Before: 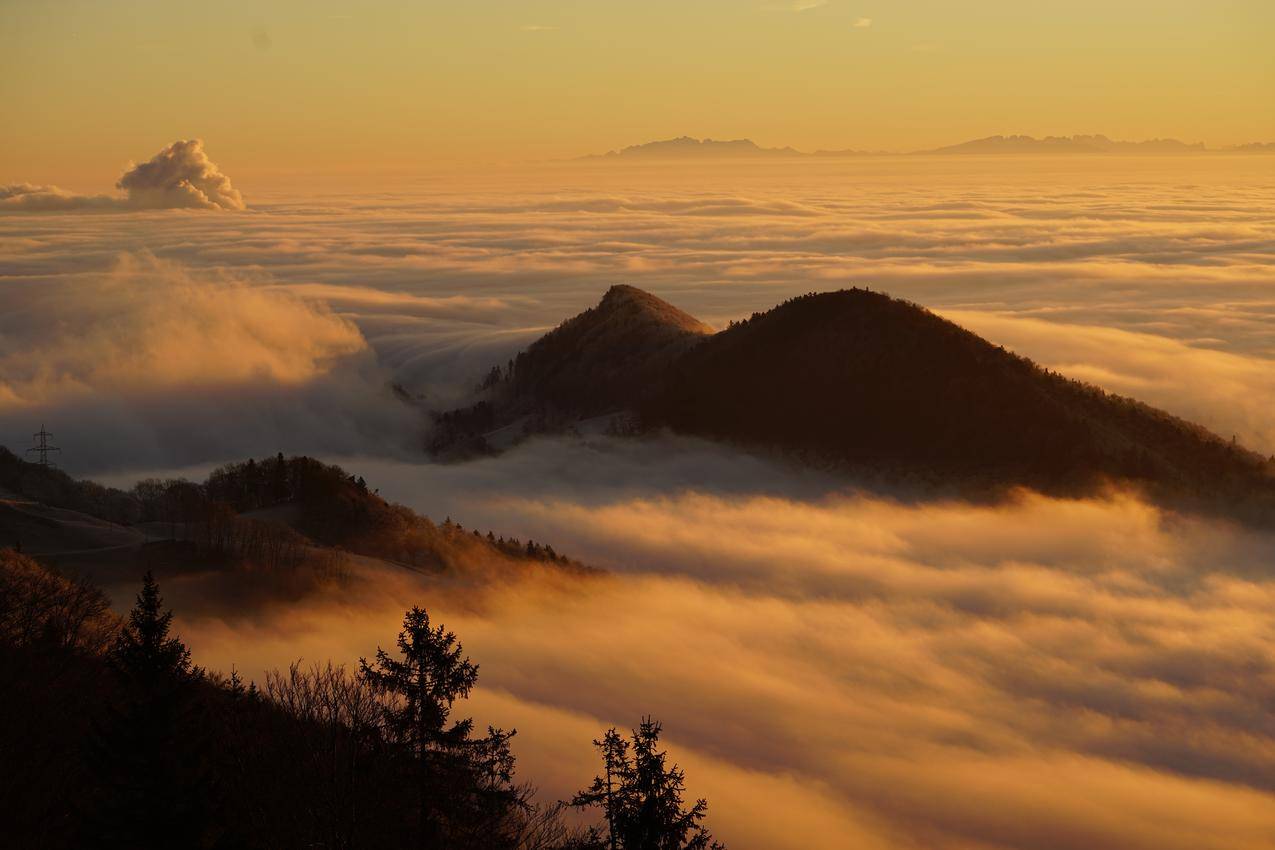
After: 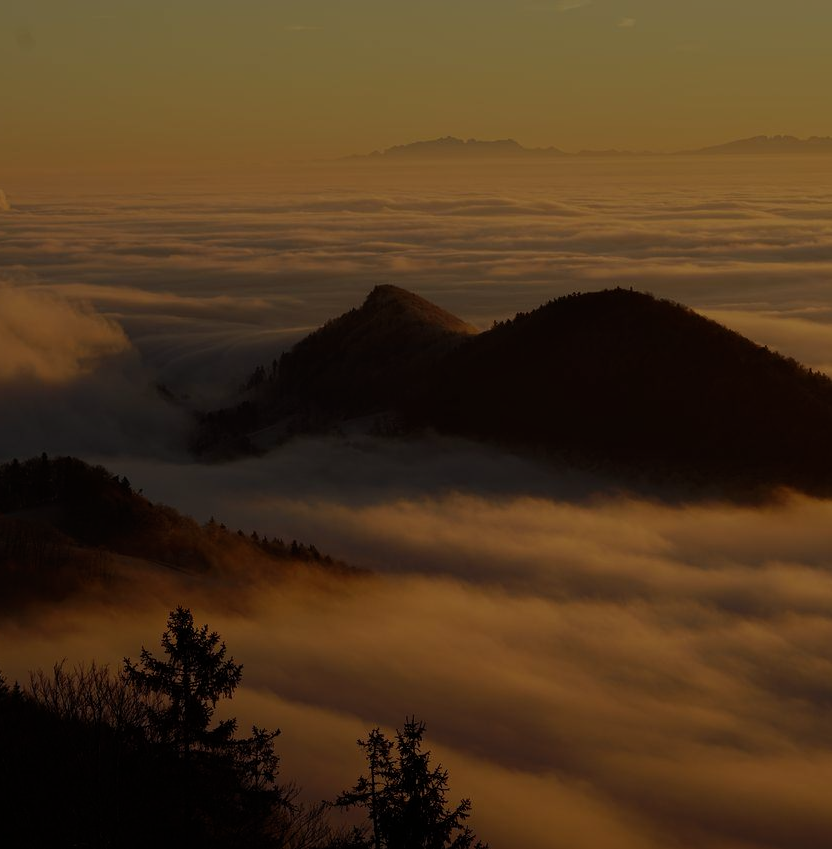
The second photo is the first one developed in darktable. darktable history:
tone equalizer: -8 EV -1.97 EV, -7 EV -1.98 EV, -6 EV -1.98 EV, -5 EV -1.99 EV, -4 EV -1.99 EV, -3 EV -1.99 EV, -2 EV -2 EV, -1 EV -1.61 EV, +0 EV -1.99 EV
crop and rotate: left 18.655%, right 16.075%
